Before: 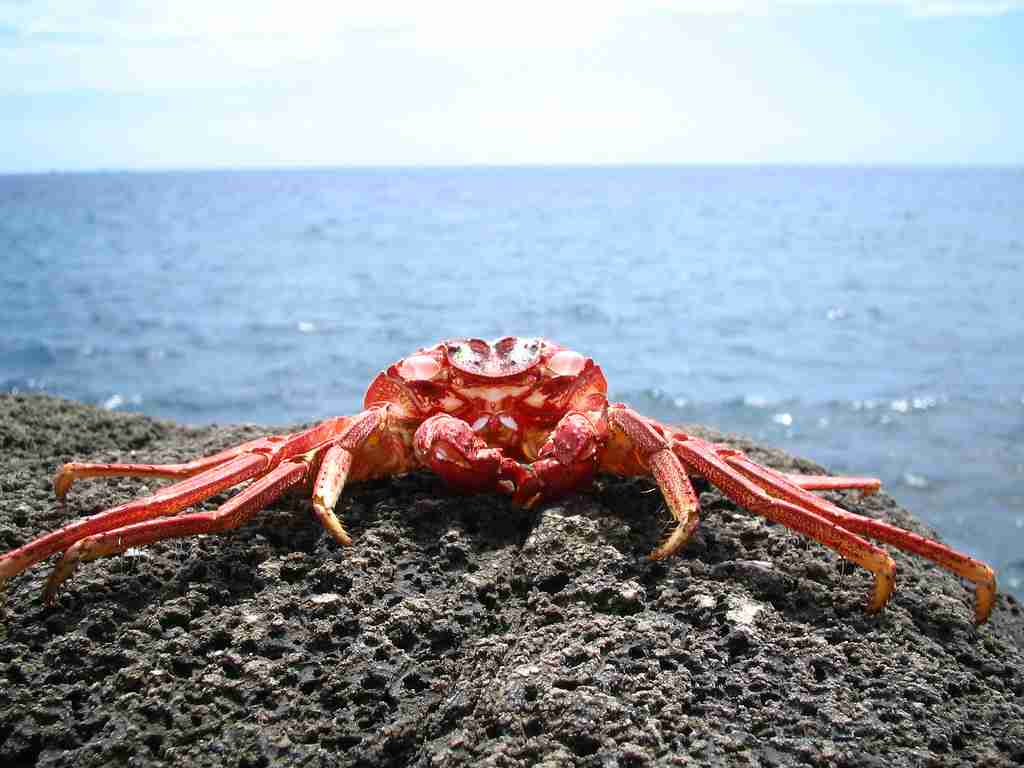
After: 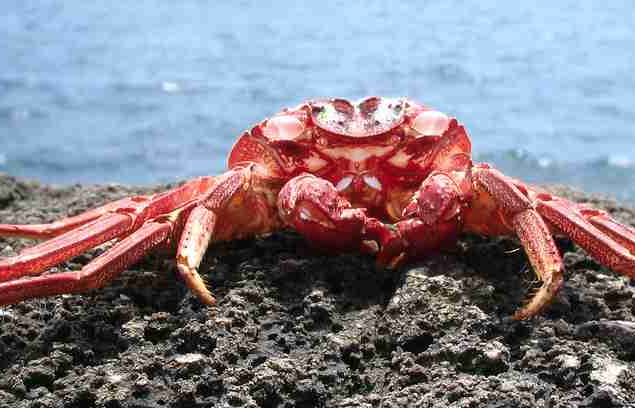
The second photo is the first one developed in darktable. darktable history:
color zones: curves: ch1 [(0, 0.469) (0.072, 0.457) (0.243, 0.494) (0.429, 0.5) (0.571, 0.5) (0.714, 0.5) (0.857, 0.5) (1, 0.469)]; ch2 [(0, 0.499) (0.143, 0.467) (0.242, 0.436) (0.429, 0.493) (0.571, 0.5) (0.714, 0.5) (0.857, 0.5) (1, 0.499)]
crop: left 13.312%, top 31.28%, right 24.627%, bottom 15.582%
